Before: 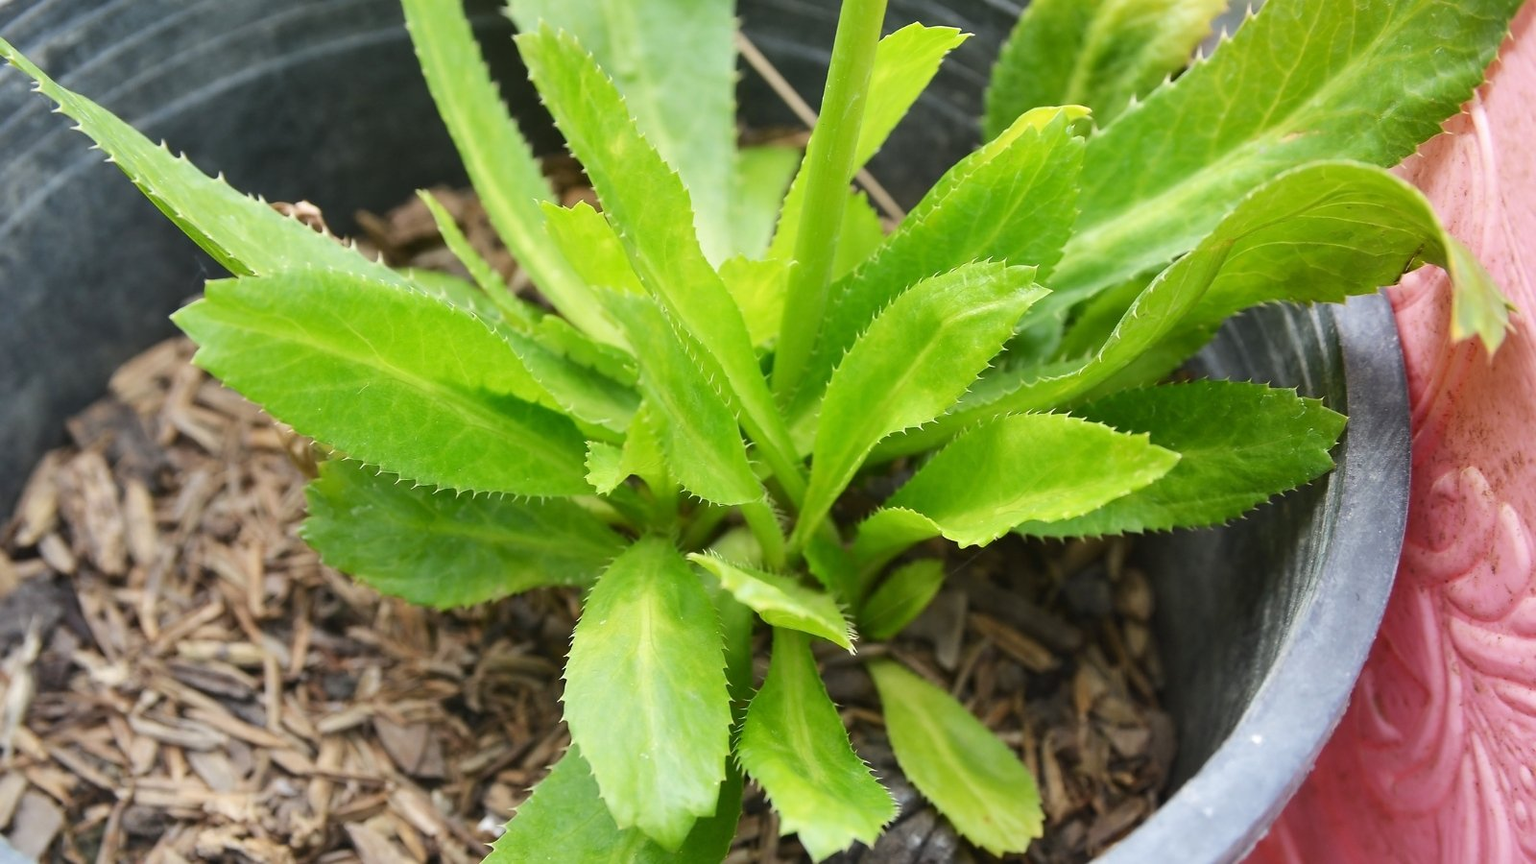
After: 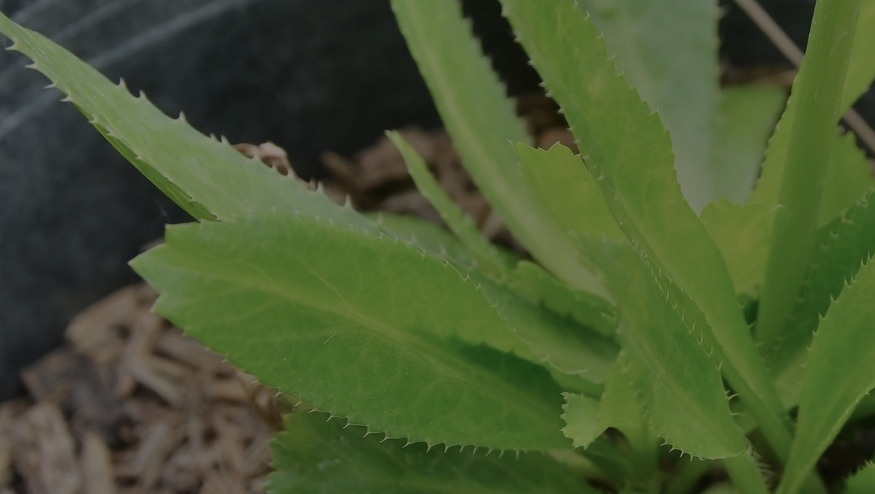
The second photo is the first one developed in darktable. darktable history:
color balance rgb: perceptual brilliance grading › global brilliance -48.39%
crop and rotate: left 3.047%, top 7.509%, right 42.236%, bottom 37.598%
shadows and highlights: shadows 43.71, white point adjustment -1.46, soften with gaussian
